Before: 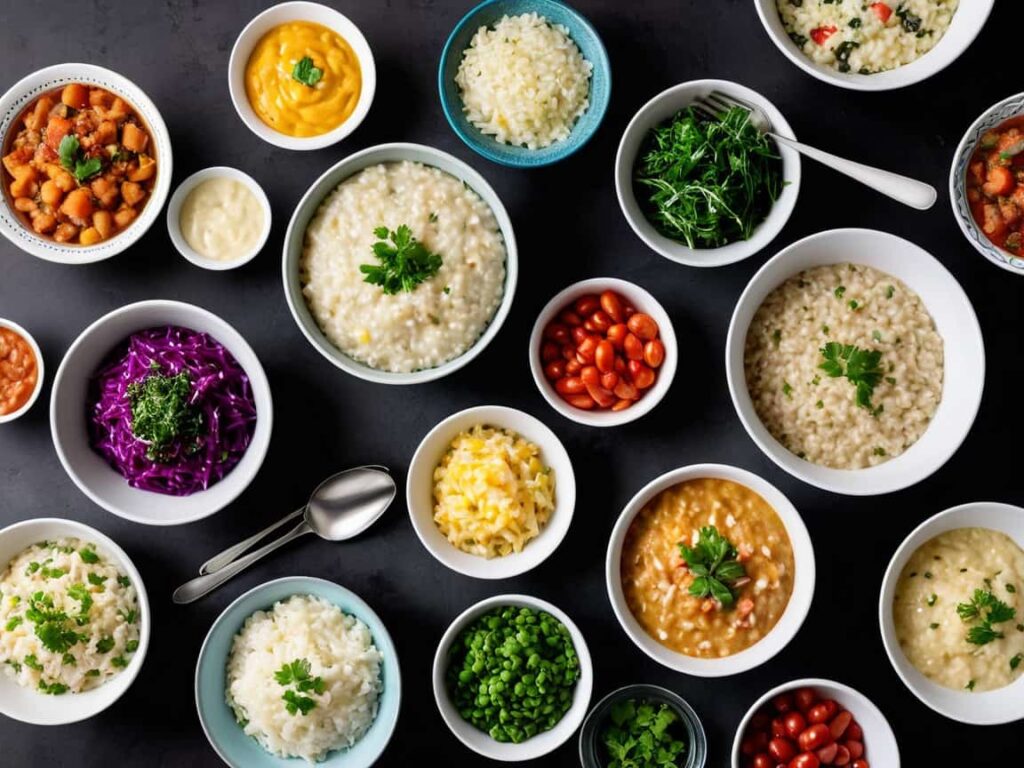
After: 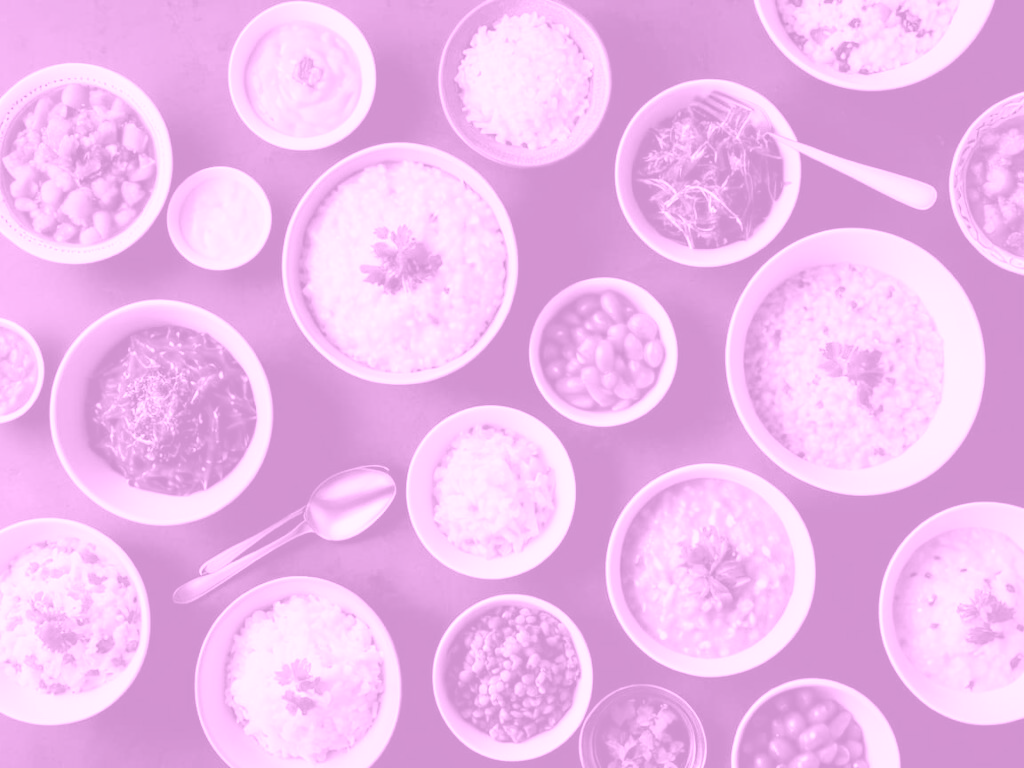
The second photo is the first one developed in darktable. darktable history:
colorize: hue 331.2°, saturation 75%, source mix 30.28%, lightness 70.52%, version 1
exposure: black level correction 0, exposure 0.6 EV, compensate exposure bias true, compensate highlight preservation false
